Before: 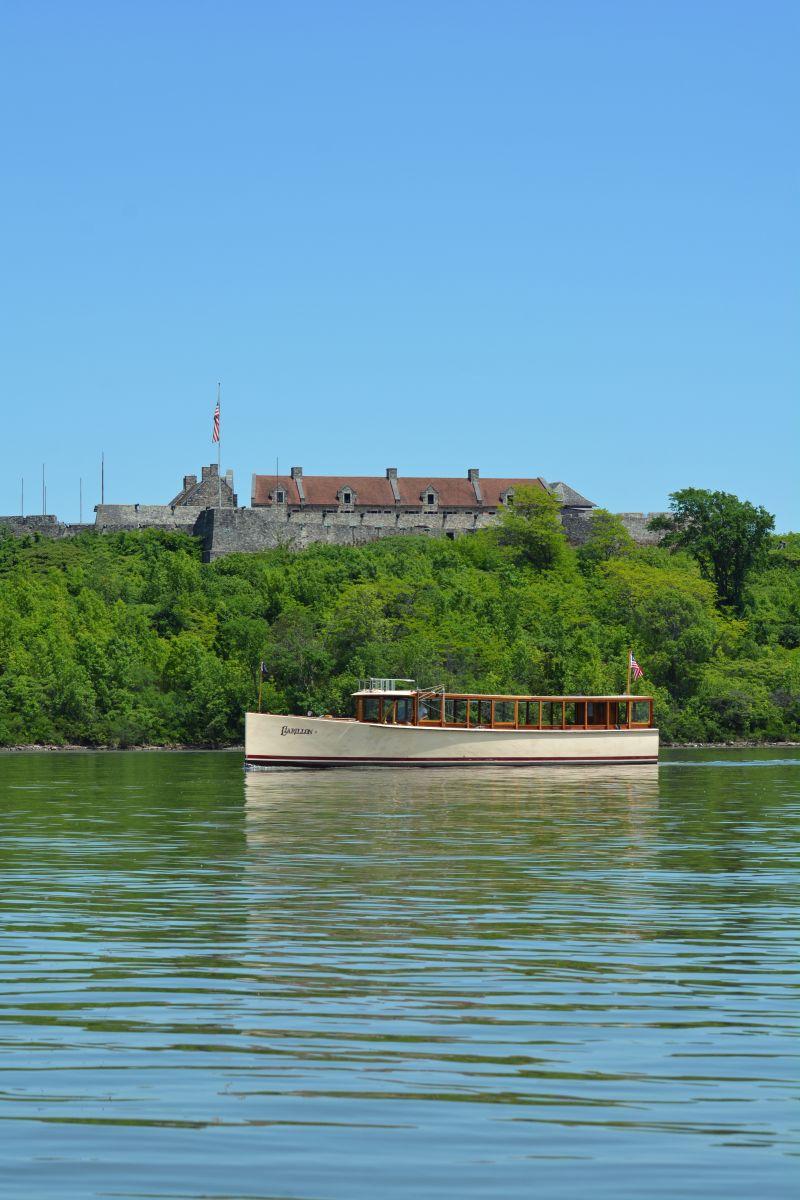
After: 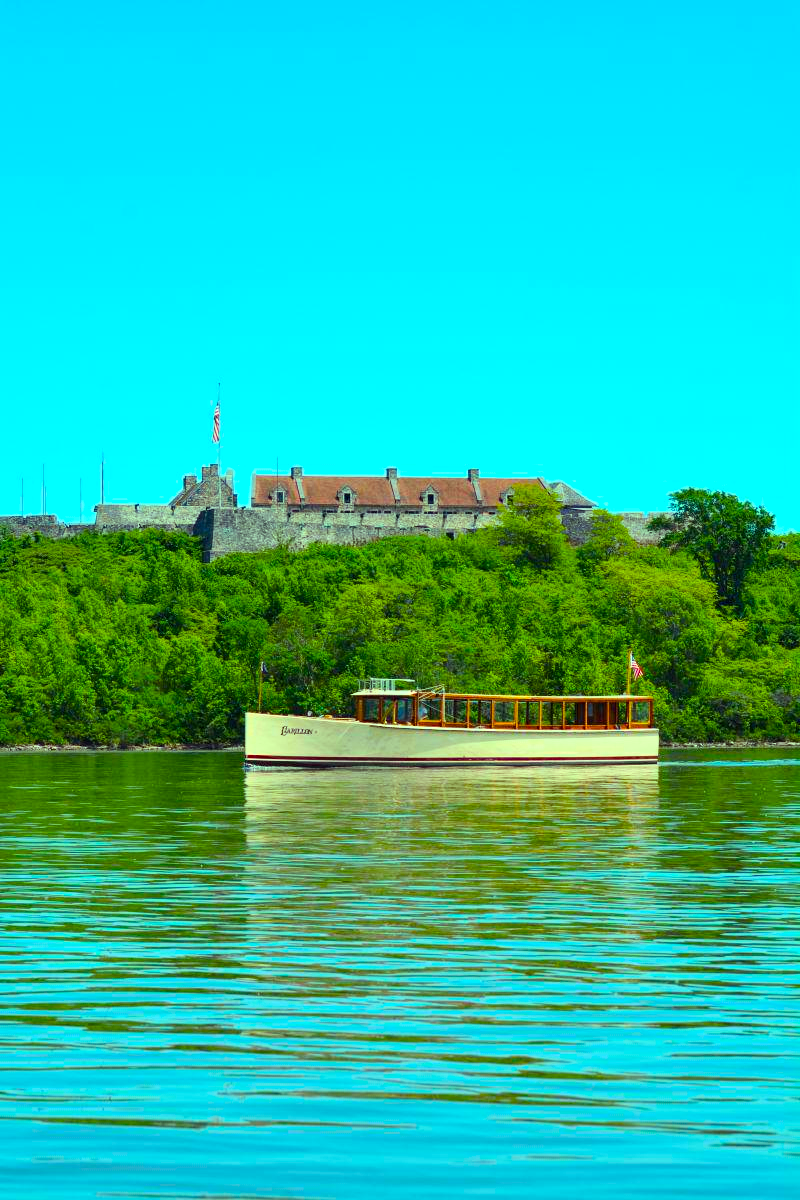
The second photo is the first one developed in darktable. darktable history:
color balance rgb: highlights gain › luminance 15.469%, highlights gain › chroma 6.912%, highlights gain › hue 125.18°, perceptual saturation grading › global saturation 36.097%, perceptual saturation grading › shadows 35.901%
local contrast: highlights 105%, shadows 102%, detail 119%, midtone range 0.2
contrast brightness saturation: contrast 0.196, brightness 0.163, saturation 0.222
